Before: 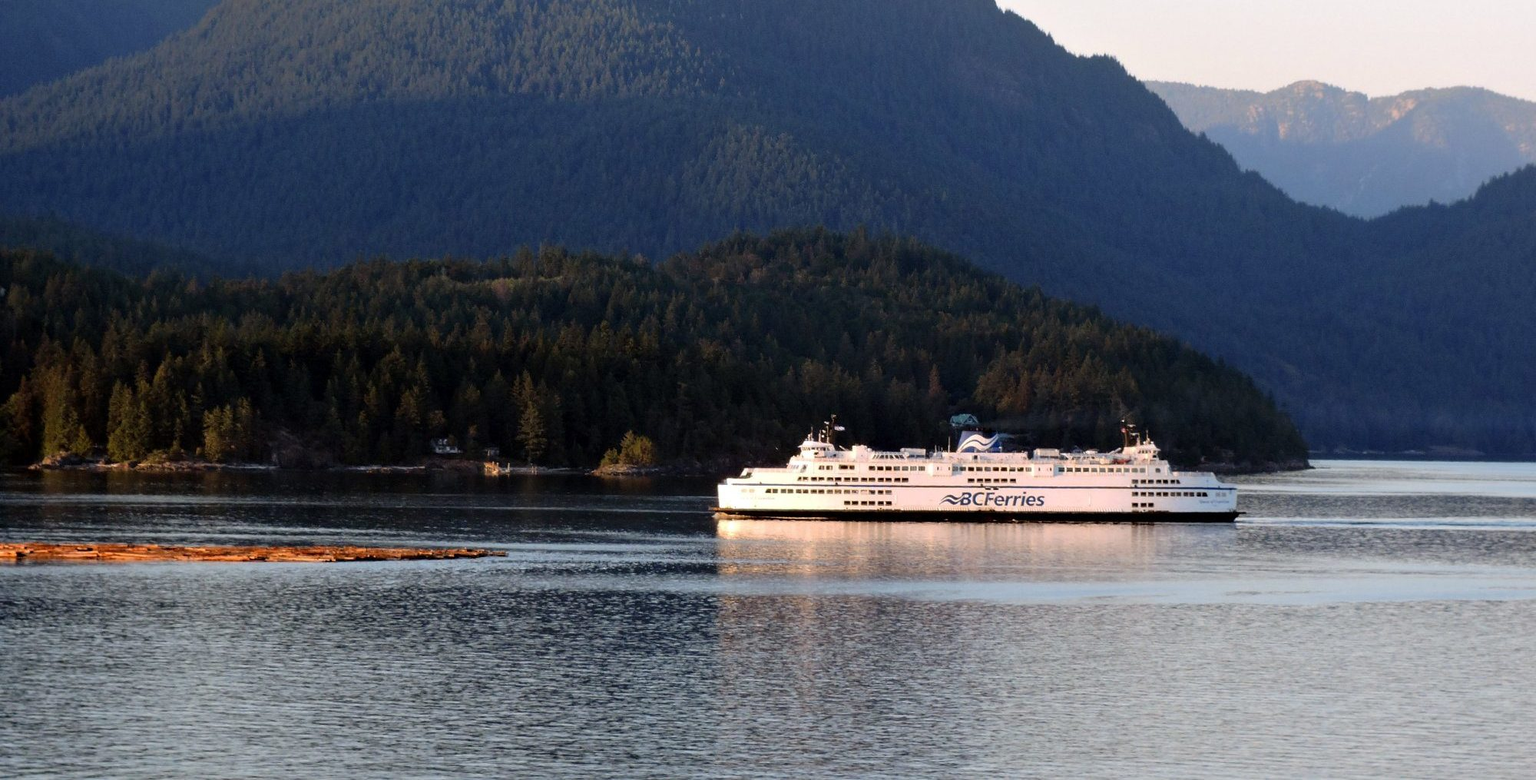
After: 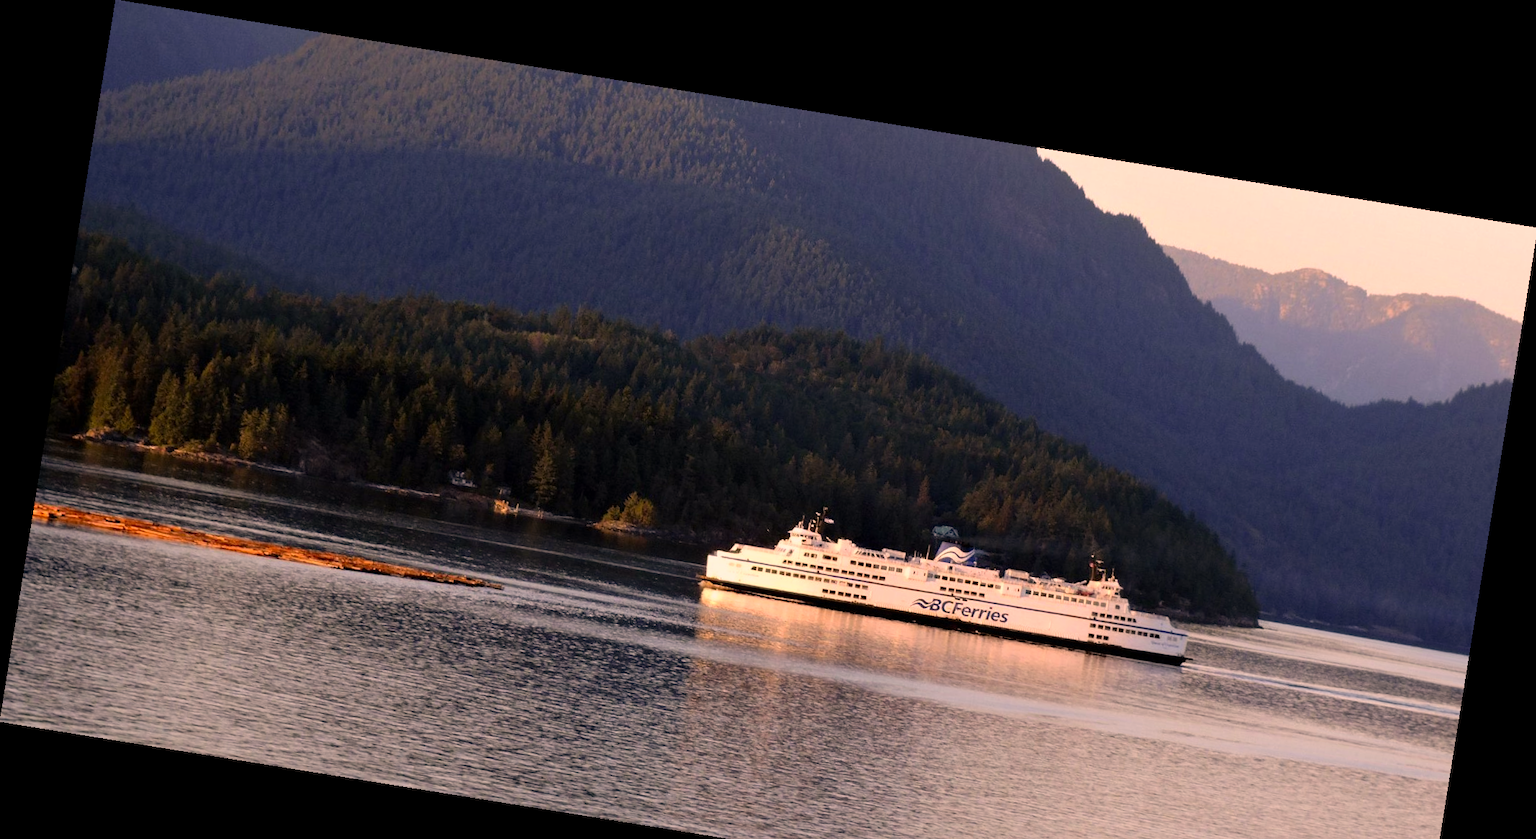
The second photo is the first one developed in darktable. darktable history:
rotate and perspective: rotation 9.12°, automatic cropping off
crop and rotate: top 0%, bottom 11.49%
color correction: highlights a* 17.88, highlights b* 18.79
